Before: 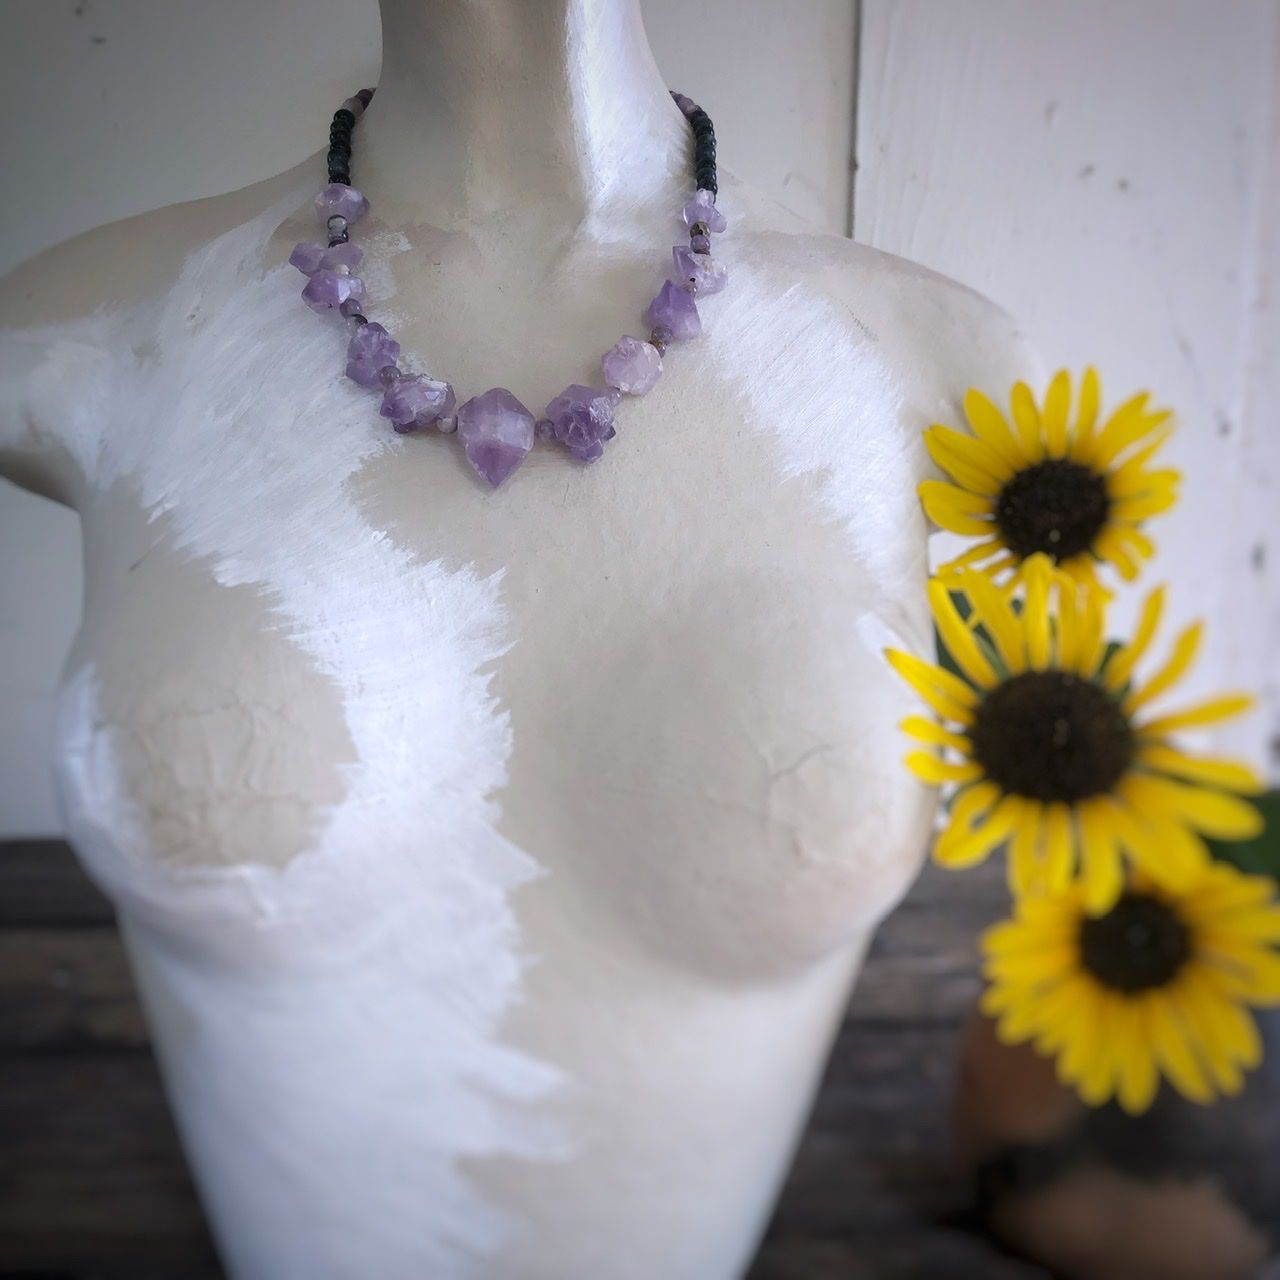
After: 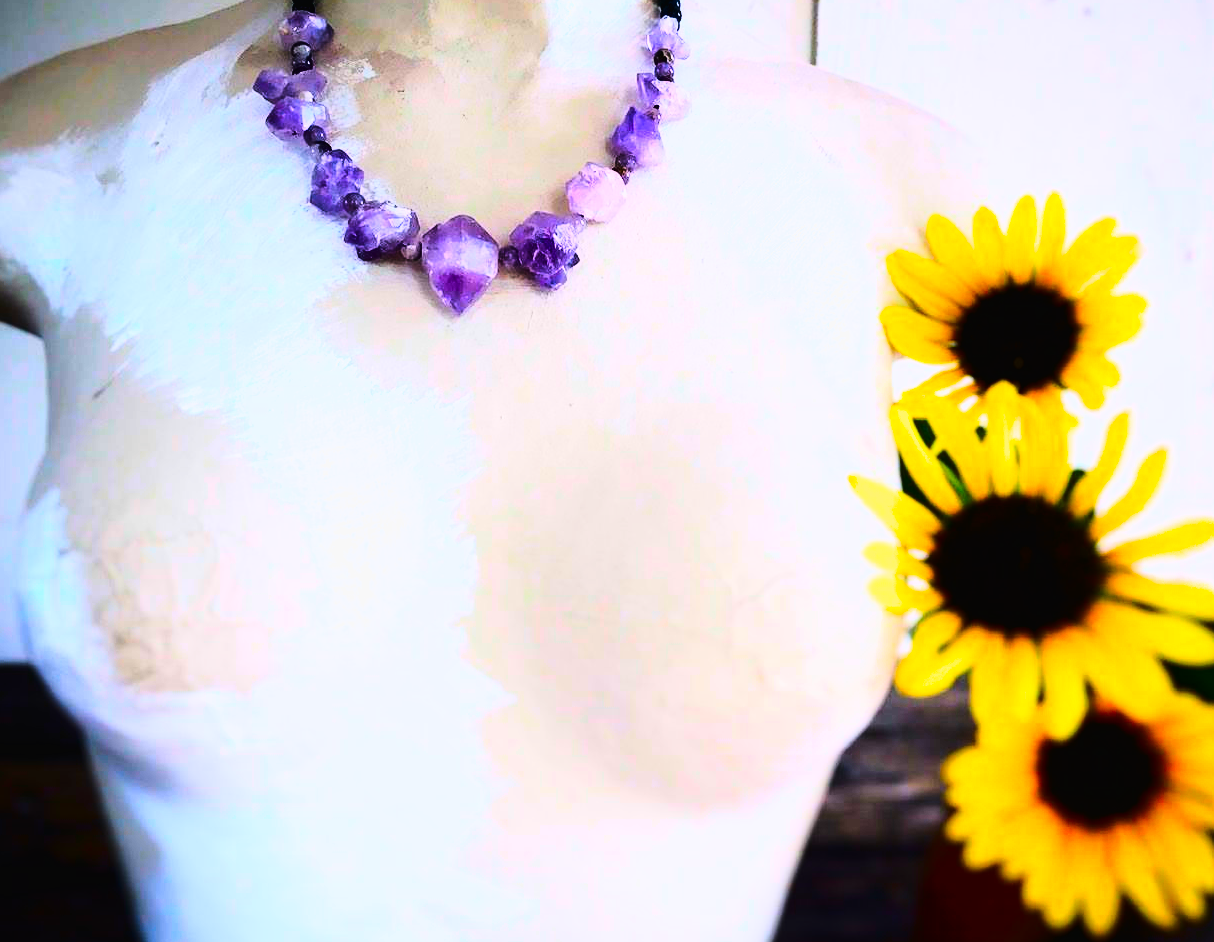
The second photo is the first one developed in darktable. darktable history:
filmic rgb: black relative exposure -8.28 EV, white relative exposure 2.21 EV, hardness 7.14, latitude 85.55%, contrast 1.685, highlights saturation mix -4.22%, shadows ↔ highlights balance -2.82%
tone curve: curves: ch0 [(0.003, 0.015) (0.104, 0.07) (0.236, 0.218) (0.401, 0.443) (0.495, 0.55) (0.65, 0.68) (0.832, 0.858) (1, 0.977)]; ch1 [(0, 0) (0.161, 0.092) (0.35, 0.33) (0.379, 0.401) (0.45, 0.466) (0.489, 0.499) (0.55, 0.56) (0.621, 0.615) (0.718, 0.734) (1, 1)]; ch2 [(0, 0) (0.369, 0.427) (0.44, 0.434) (0.502, 0.501) (0.557, 0.55) (0.586, 0.59) (1, 1)], color space Lab, linked channels, preserve colors none
crop and rotate: left 2.822%, top 13.593%, right 2.305%, bottom 12.761%
color correction: highlights b* 0.011, saturation 2.94
contrast brightness saturation: contrast 0.405, brightness 0.102, saturation 0.211
